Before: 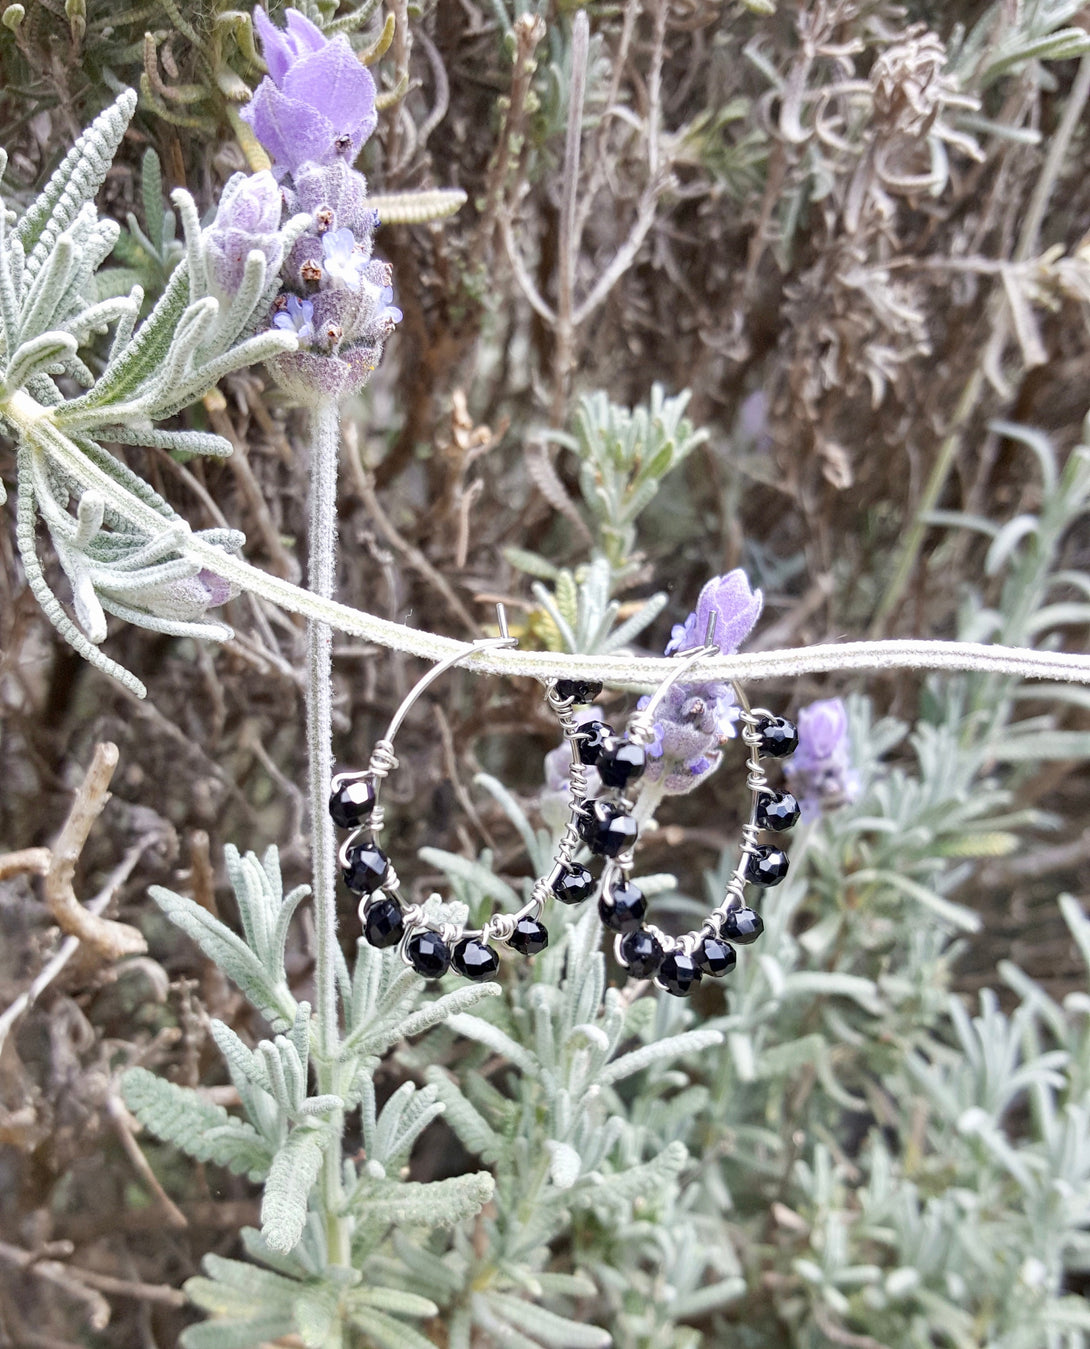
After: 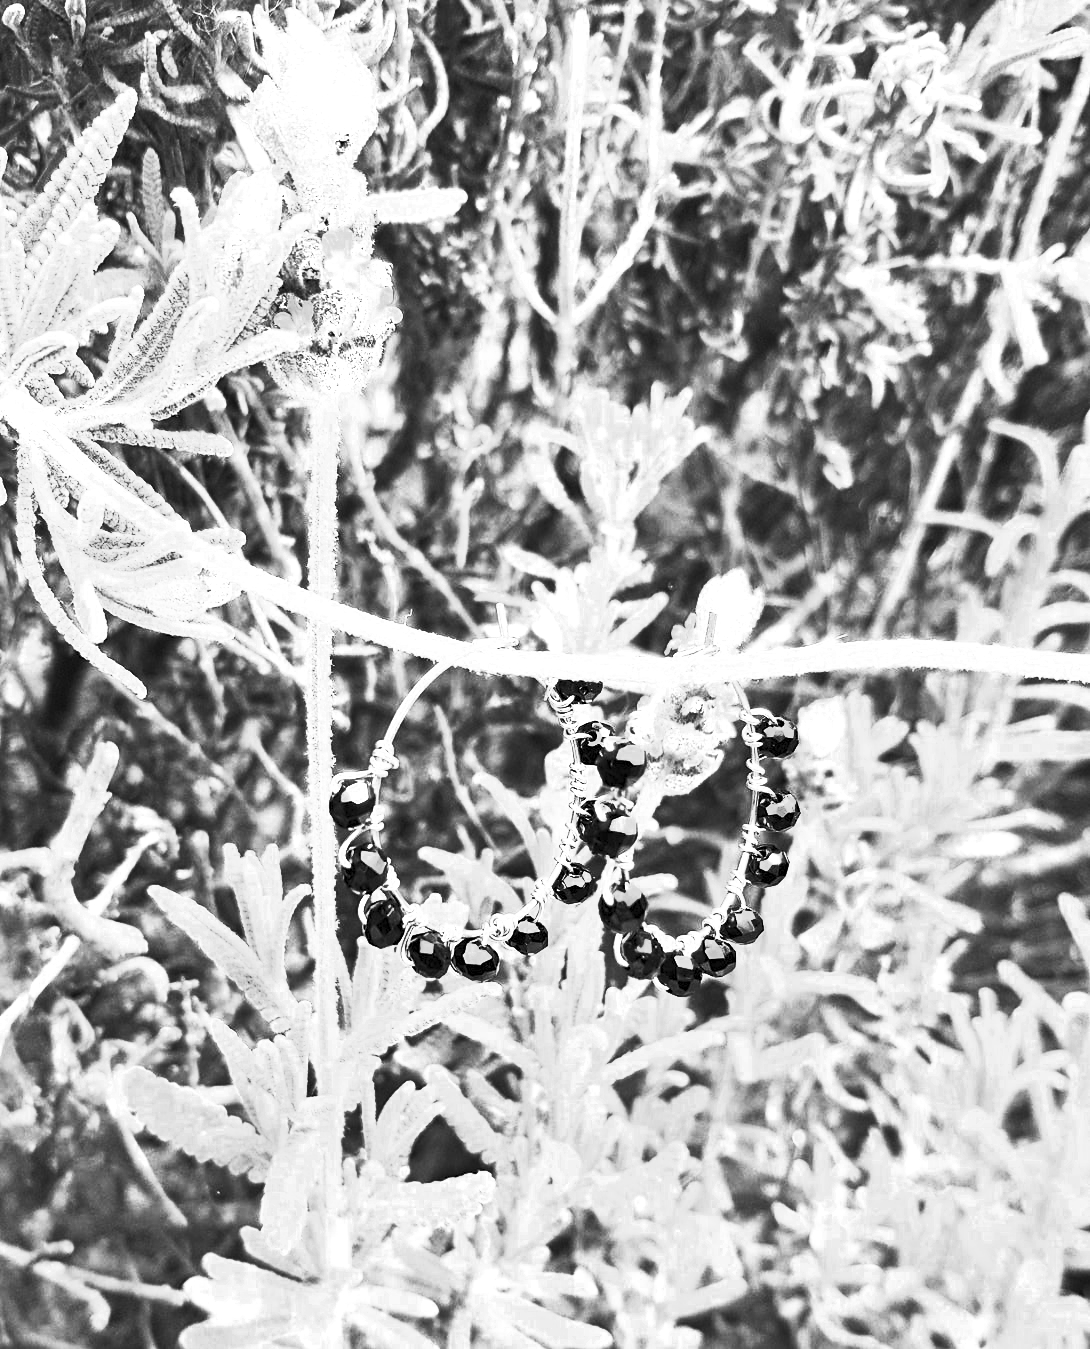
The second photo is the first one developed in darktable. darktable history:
sharpen: amount 0.2
color zones: curves: ch0 [(0.002, 0.593) (0.143, 0.417) (0.285, 0.541) (0.455, 0.289) (0.608, 0.327) (0.727, 0.283) (0.869, 0.571) (1, 0.603)]; ch1 [(0, 0) (0.143, 0) (0.286, 0) (0.429, 0) (0.571, 0) (0.714, 0) (0.857, 0)]
contrast brightness saturation: contrast 0.83, brightness 0.59, saturation 0.59
